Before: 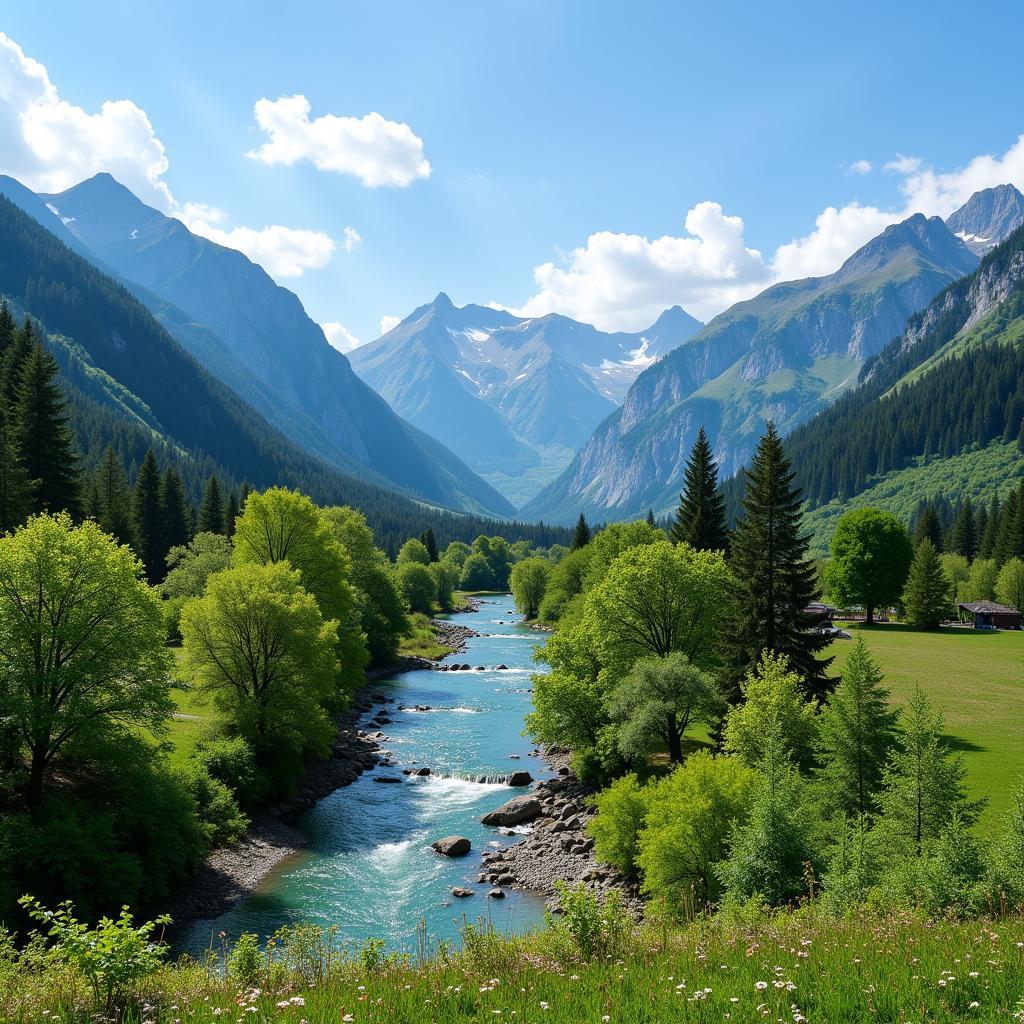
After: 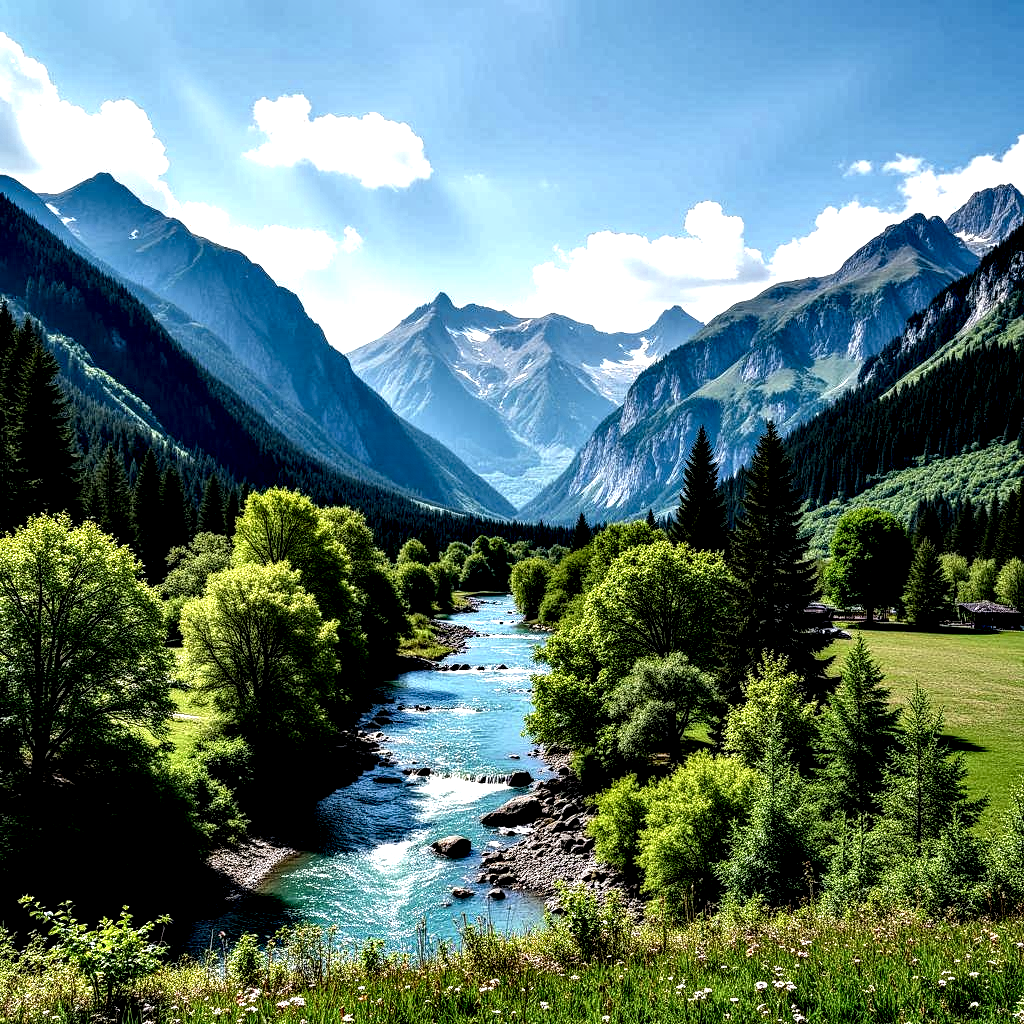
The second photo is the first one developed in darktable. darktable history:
local contrast: shadows 167%, detail 226%
contrast equalizer: y [[0.6 ×6], [0.55 ×6], [0 ×6], [0 ×6], [0 ×6]]
